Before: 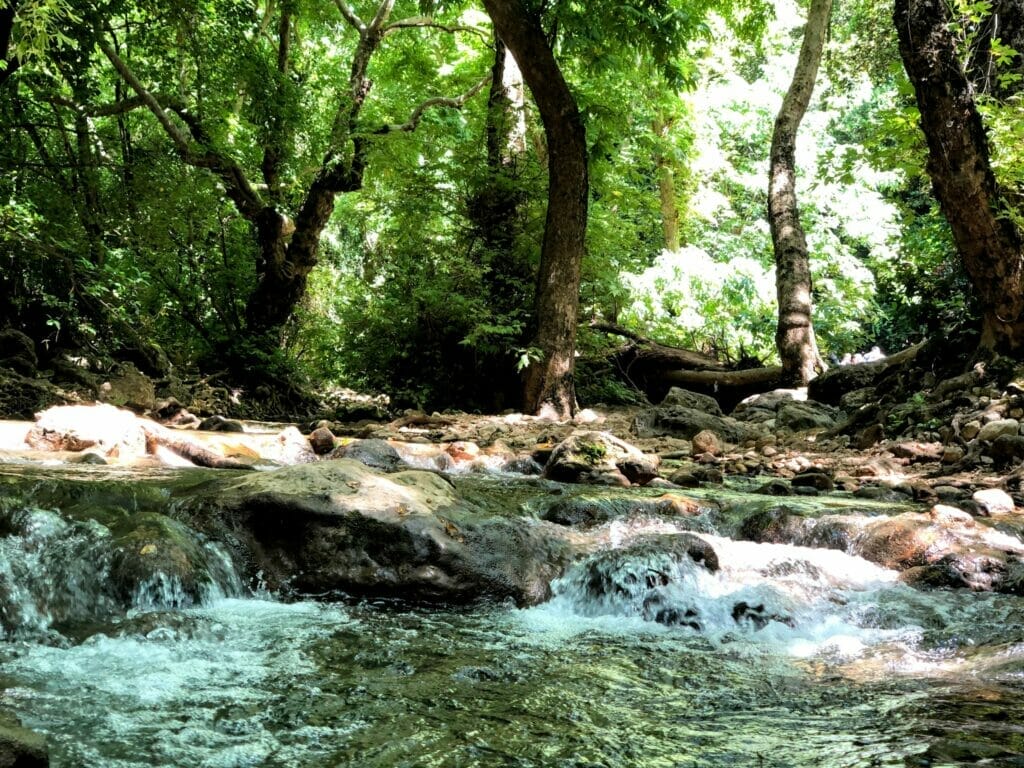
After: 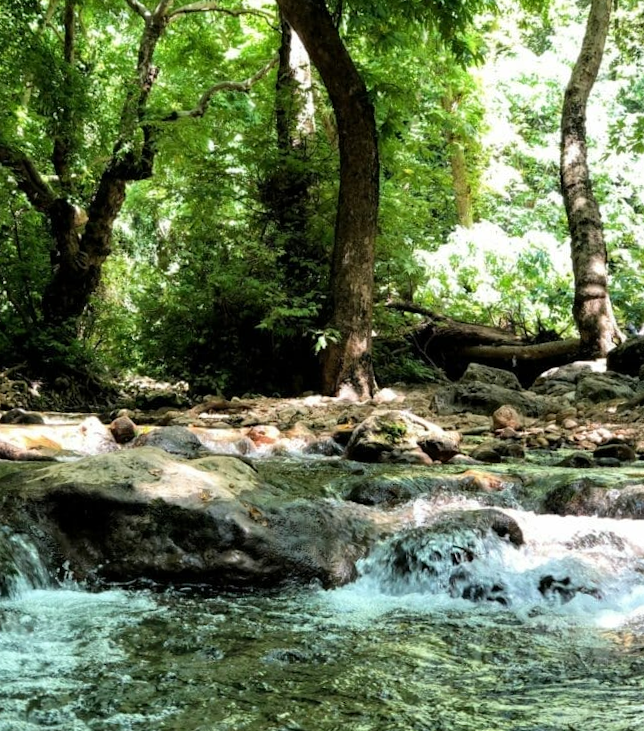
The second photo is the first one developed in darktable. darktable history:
crop and rotate: left 18.442%, right 15.508%
rotate and perspective: rotation -2.12°, lens shift (vertical) 0.009, lens shift (horizontal) -0.008, automatic cropping original format, crop left 0.036, crop right 0.964, crop top 0.05, crop bottom 0.959
white balance: emerald 1
